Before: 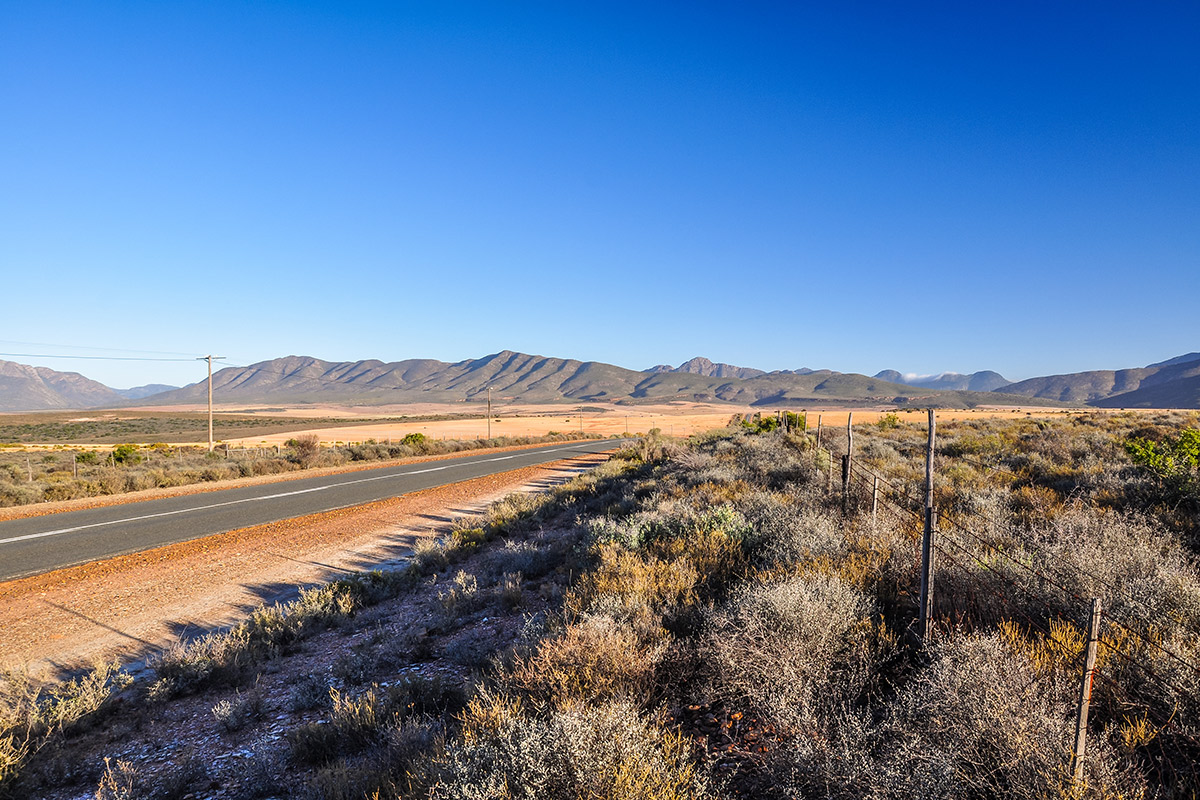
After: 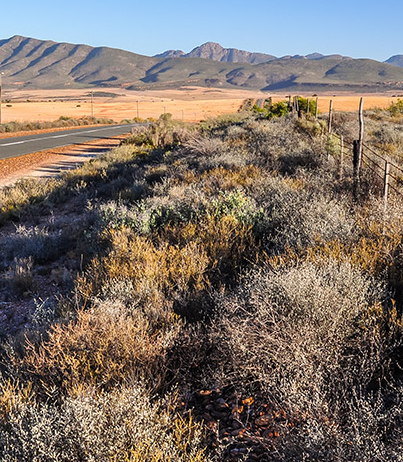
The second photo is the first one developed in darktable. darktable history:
crop: left 40.772%, top 39.437%, right 25.619%, bottom 2.787%
